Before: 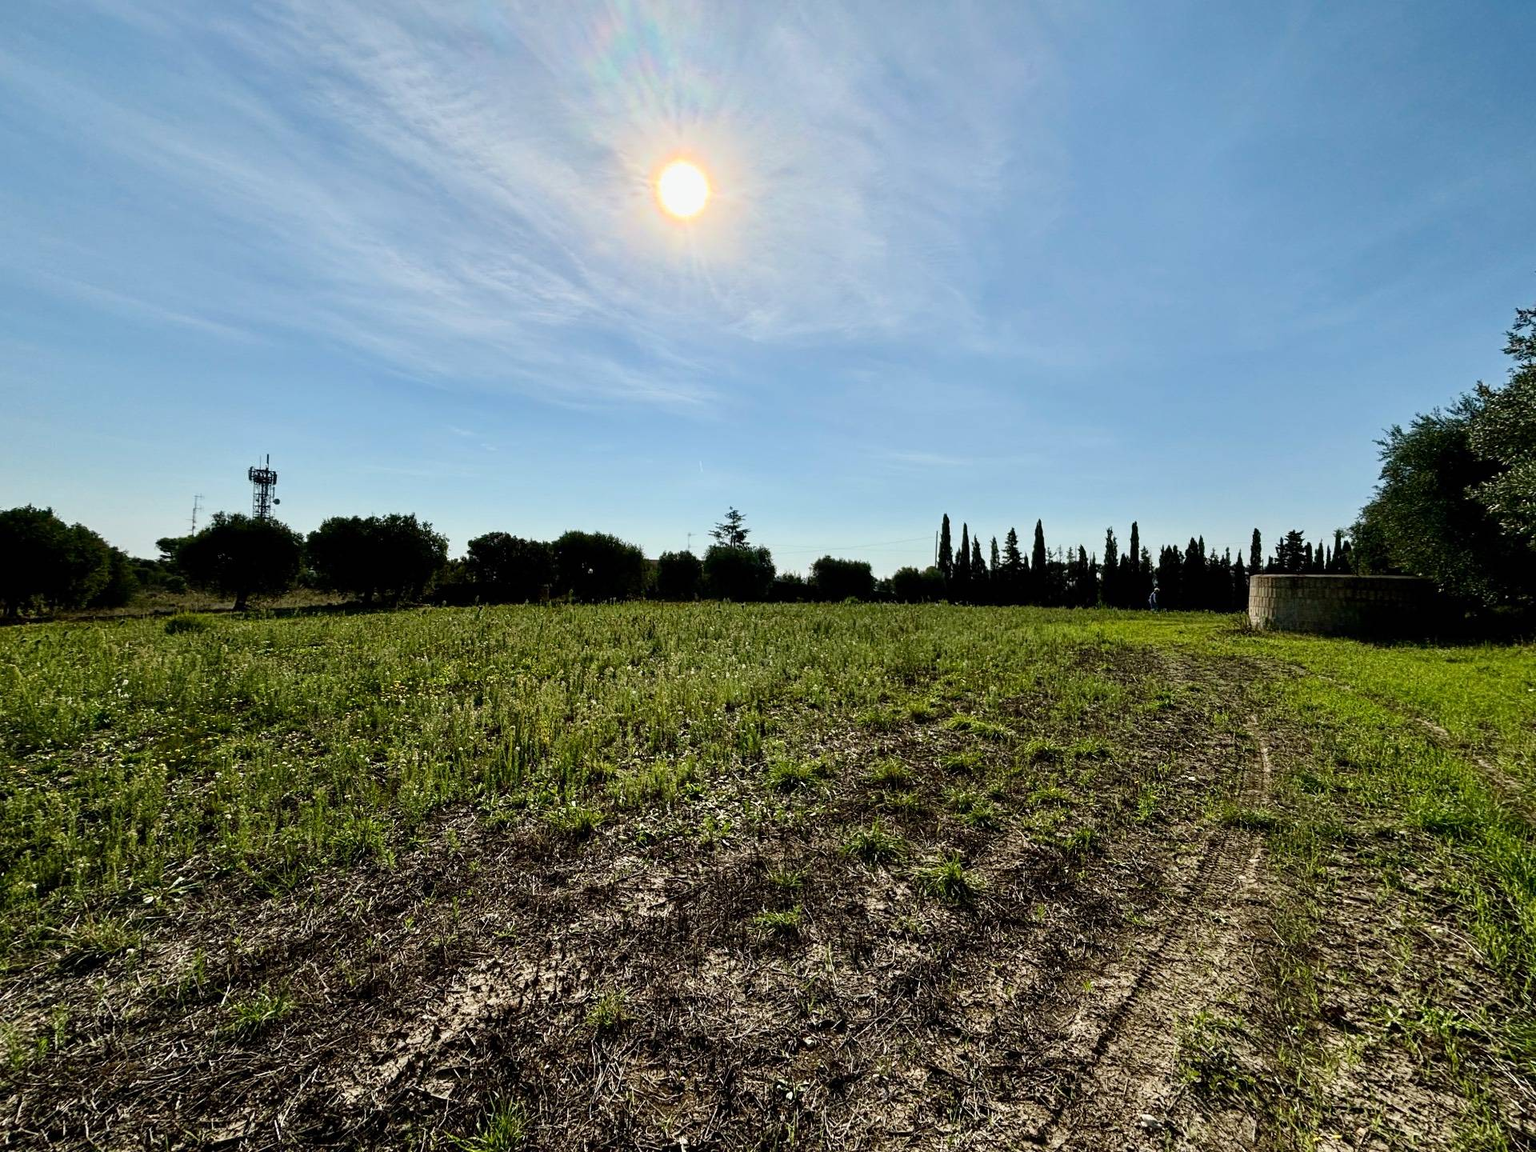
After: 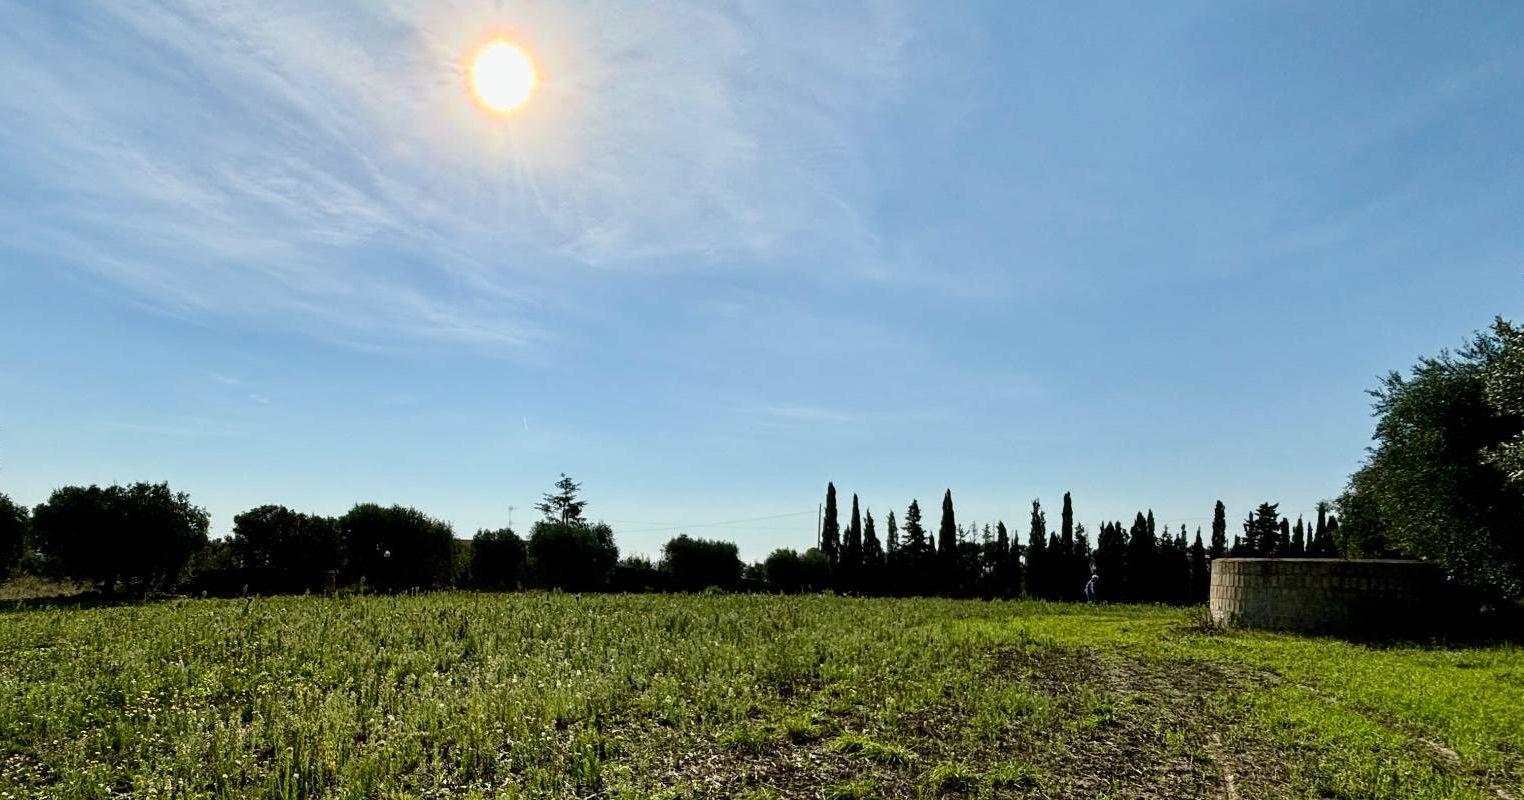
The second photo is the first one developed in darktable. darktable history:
crop: left 18.332%, top 11.113%, right 2.252%, bottom 33.266%
